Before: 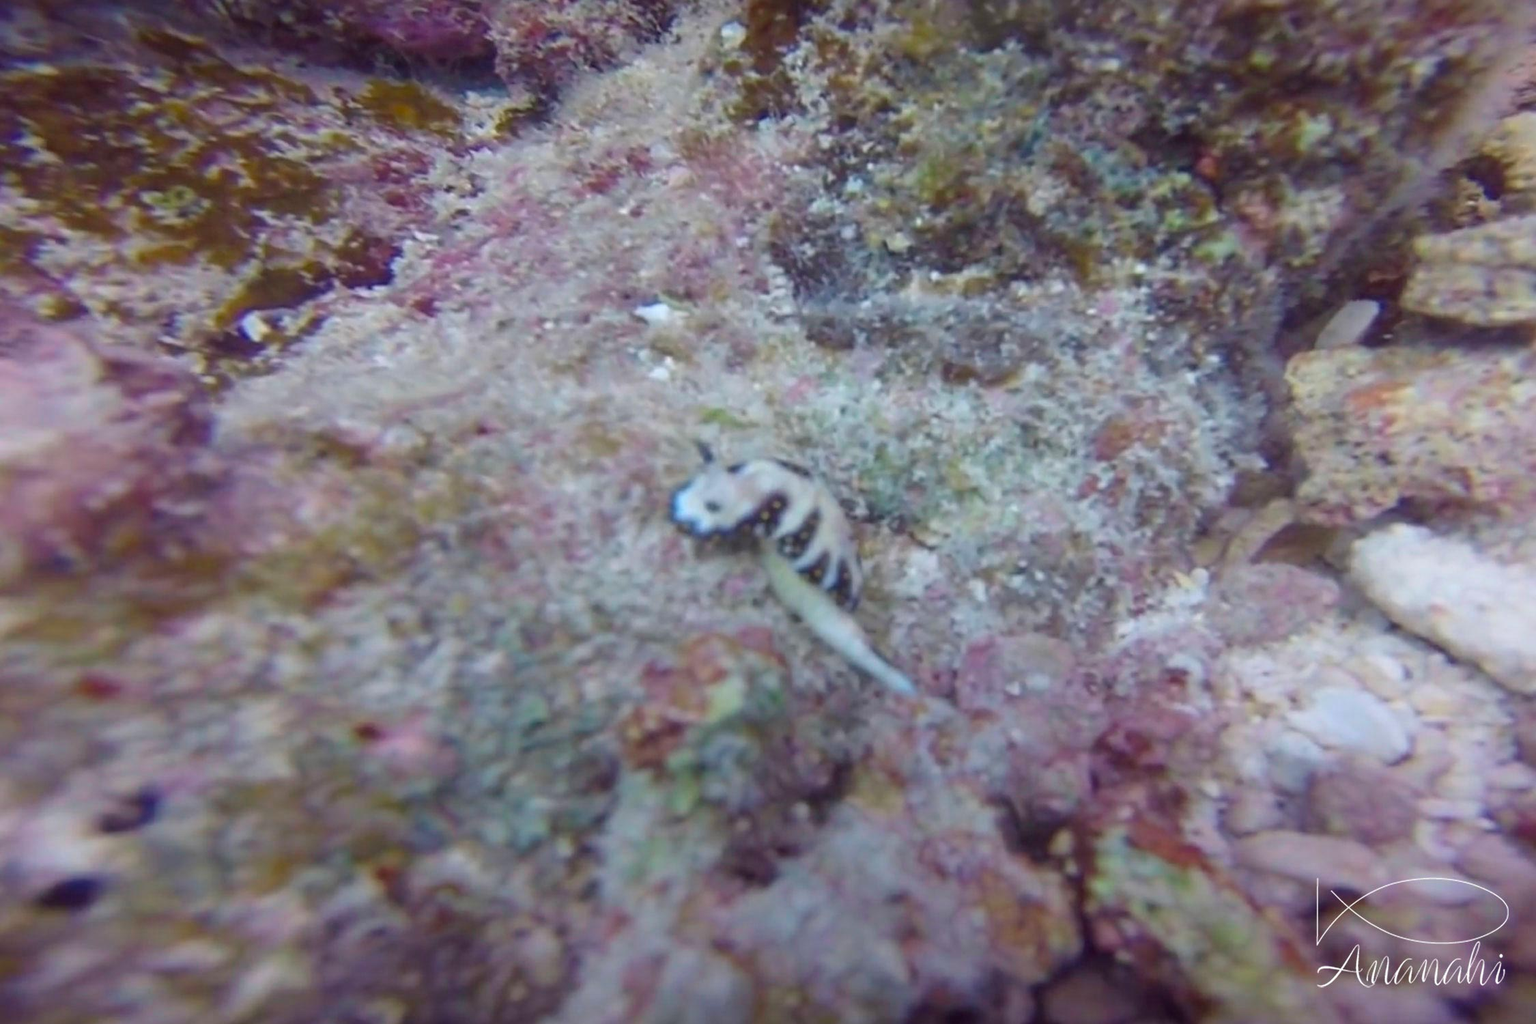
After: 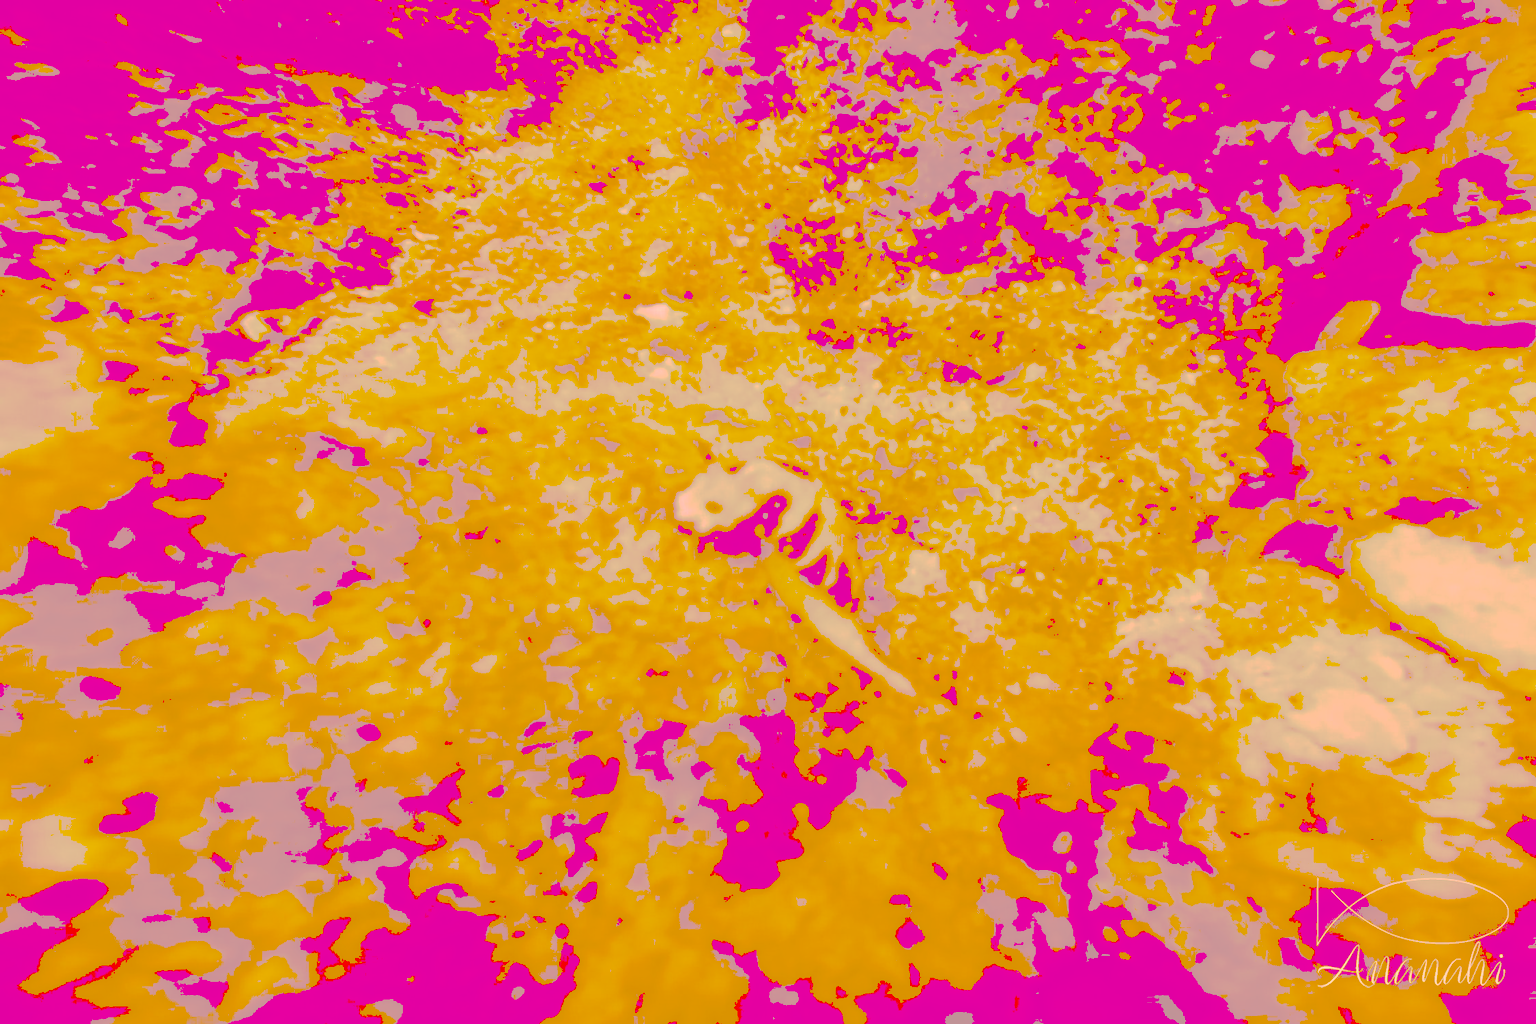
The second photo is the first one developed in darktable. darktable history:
tone curve: curves: ch0 [(0, 0) (0.003, 0.626) (0.011, 0.626) (0.025, 0.63) (0.044, 0.631) (0.069, 0.632) (0.1, 0.636) (0.136, 0.637) (0.177, 0.641) (0.224, 0.642) (0.277, 0.646) (0.335, 0.649) (0.399, 0.661) (0.468, 0.679) (0.543, 0.702) (0.623, 0.732) (0.709, 0.769) (0.801, 0.804) (0.898, 0.847) (1, 1)], preserve colors none
color look up table: target L [96.74, 83.39, 86.01, 82.92, 76.73, 58.95, 56.04, 55.84, 52.48, 35.34, 32.72, 61.08, 60.89, 55.63, 43.79, 43.55, 43.32, 35.49, 36.33, 34.59, 32.89, 94.27, 89.85, 89.8, 73.07, 76.59, 62.61, 76.68, 74.14, 57.32, 59.88, 72.71, 74.07, 56.88, 49.68, 38.14, 35.79, 49.4, 35.88, 36.94, 41.58, 32.95, 32.4, 88.42, 72.96, 68.86, 45.76, 35.14, 31.28], target a [12.44, -9.082, 20.74, -4.141, 20.21, 40.89, 28.37, 37.66, 36.79, 86.56, 88, 43.05, 55.14, 65.47, 108.26, 105.1, 106.34, 93.08, 94.64, 91.42, 88.34, 19.77, 34.81, 32.84, 27.2, 40.72, 63.93, 31.08, 51.32, 45.11, 49.06, 43.48, 38.24, 57.53, 81.81, 94.72, 92.33, 65.42, 93.79, 95.74, 93.43, 88.44, 87.45, 9.527, 12.81, 29.86, 68.45, 91.2, 85.39], target b [50.24, 143.02, 147.52, 142.56, 131.87, 101.26, 96.26, 95.82, 90.2, 60.64, 56.14, 104.96, 104.49, 95.61, 75.19, 74.76, 74.24, 60.92, 62.32, 59.36, 56.43, 45.56, 35.31, 36.33, 125.22, 30.35, 107.27, 32.69, 13.26, 98.35, 102.59, 15.05, 16.84, 97.3, 84.91, 65.41, 61.36, 84.53, 61.47, 63.24, 70.95, 56.47, 55.59, 34.53, 125.04, 117.81, 78.38, 60.2, 53.68], num patches 49
